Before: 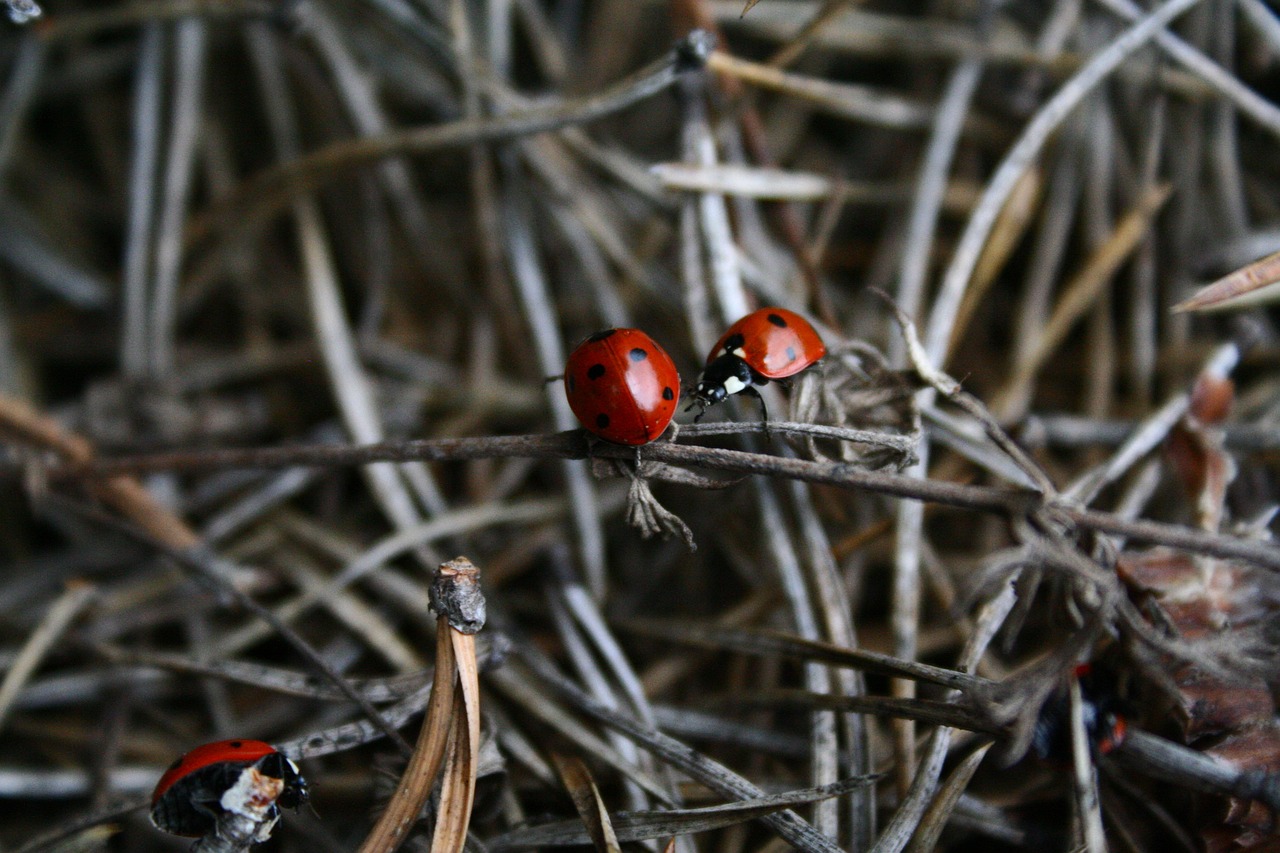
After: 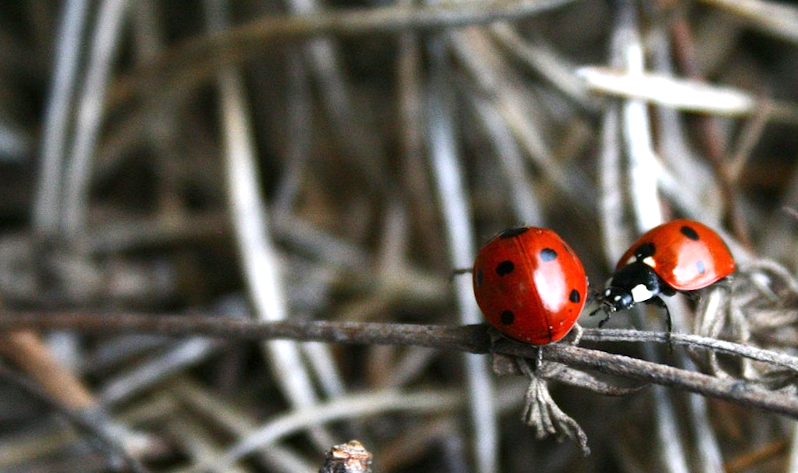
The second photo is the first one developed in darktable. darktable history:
crop and rotate: angle -4.99°, left 2.122%, top 6.945%, right 27.566%, bottom 30.519%
exposure: exposure 1 EV, compensate highlight preservation false
